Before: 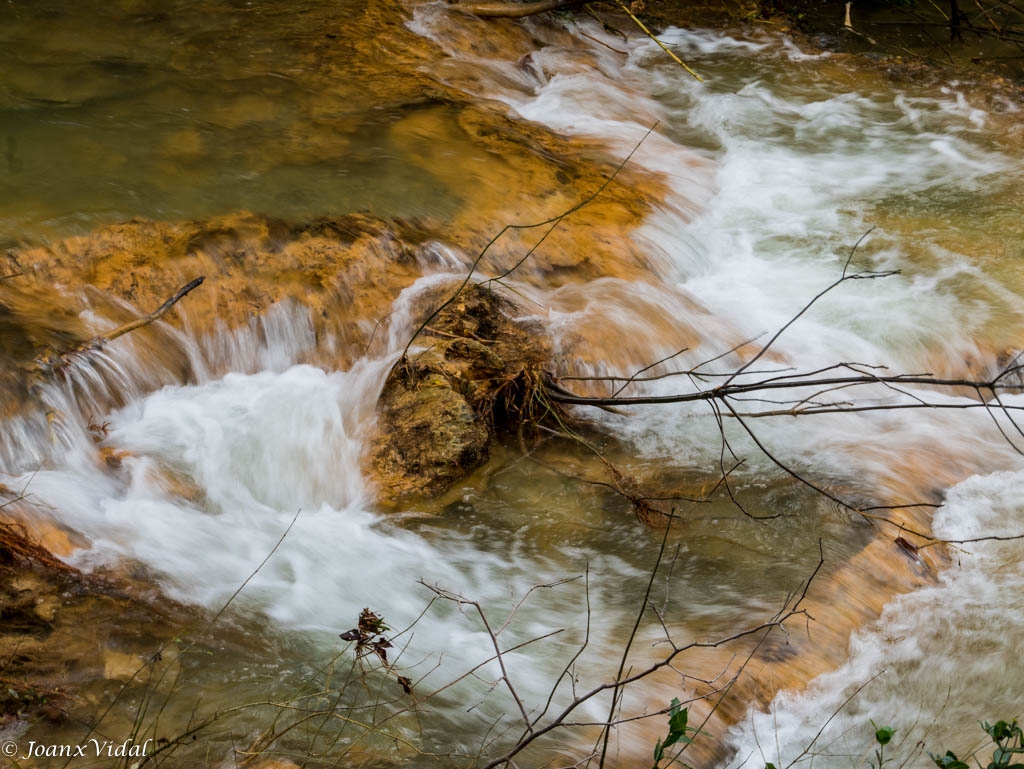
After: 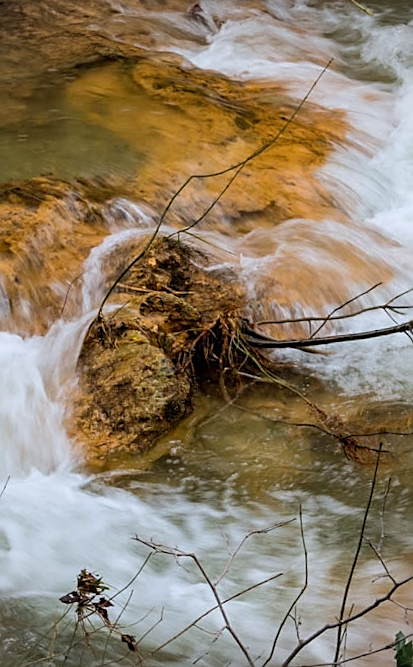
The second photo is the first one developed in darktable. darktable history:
rotate and perspective: rotation -5°, crop left 0.05, crop right 0.952, crop top 0.11, crop bottom 0.89
tone equalizer: on, module defaults
color correction: highlights a* -0.137, highlights b* -5.91, shadows a* -0.137, shadows b* -0.137
vignetting: fall-off radius 45%, brightness -0.33
levels: levels [0, 0.478, 1]
sharpen: on, module defaults
crop: left 28.583%, right 29.231%
